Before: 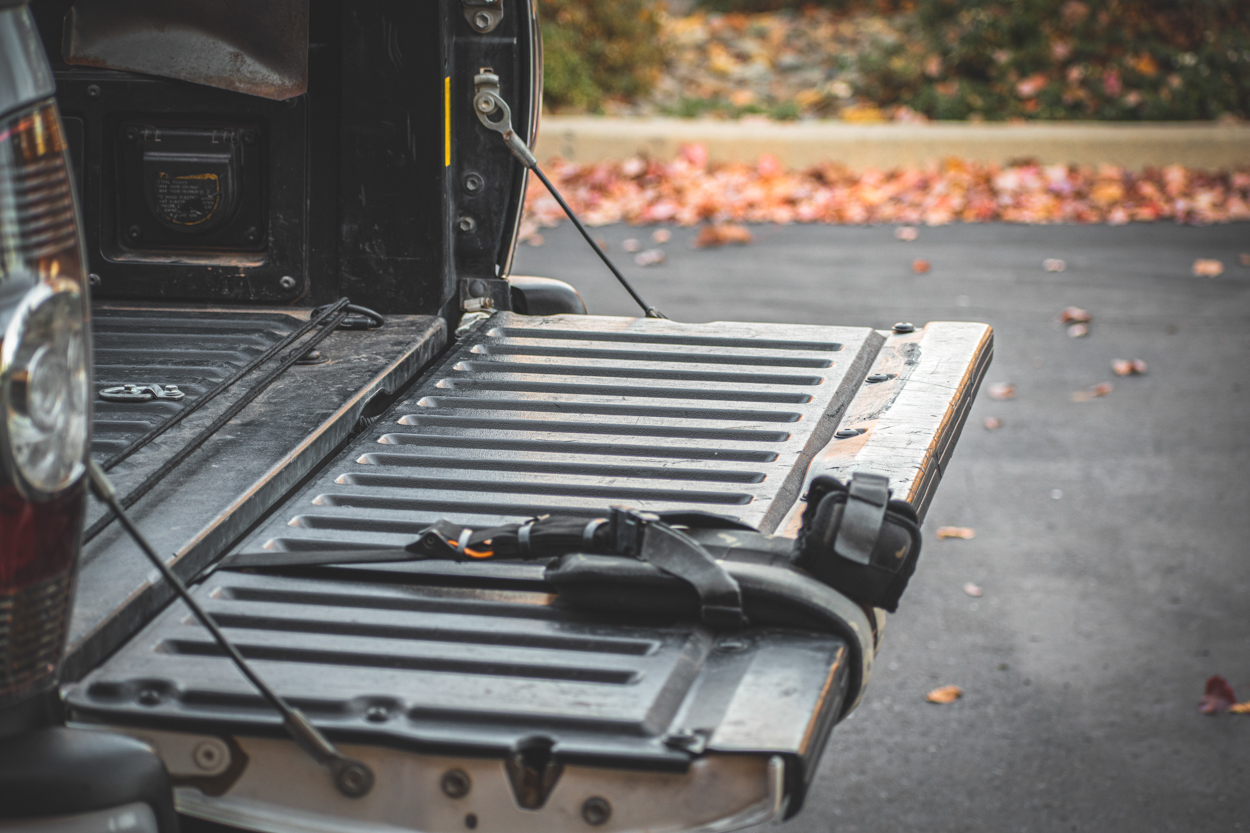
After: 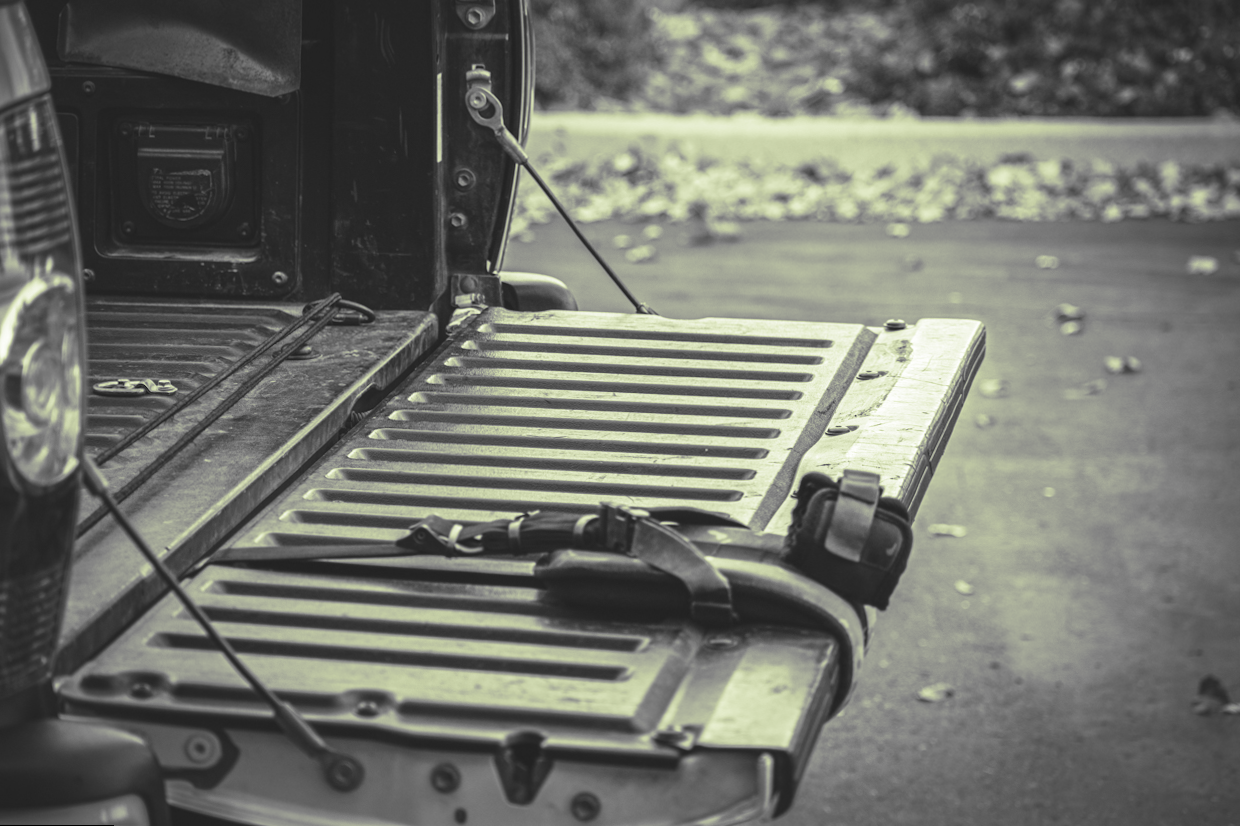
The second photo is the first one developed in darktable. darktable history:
color correction: saturation 1.8
color zones: curves: ch1 [(0.25, 0.61) (0.75, 0.248)]
monochrome: a 1.94, b -0.638
split-toning: shadows › hue 290.82°, shadows › saturation 0.34, highlights › saturation 0.38, balance 0, compress 50%
white balance: red 0.926, green 1.003, blue 1.133
rotate and perspective: rotation 0.192°, lens shift (horizontal) -0.015, crop left 0.005, crop right 0.996, crop top 0.006, crop bottom 0.99
